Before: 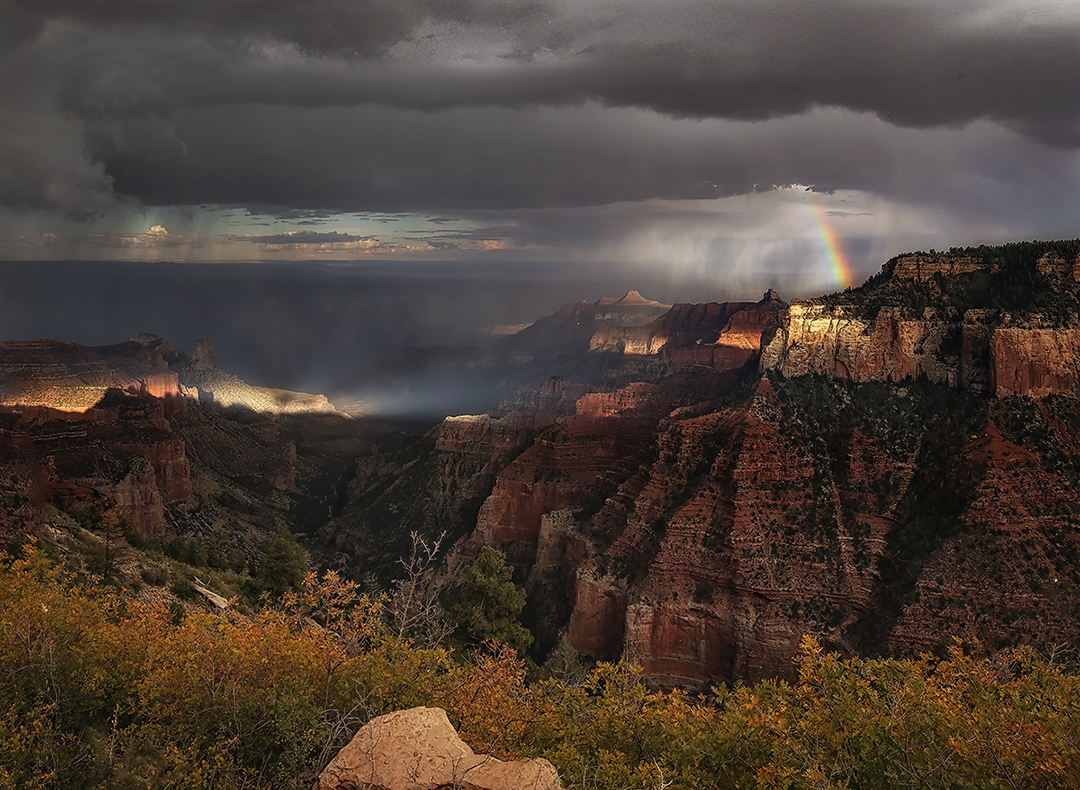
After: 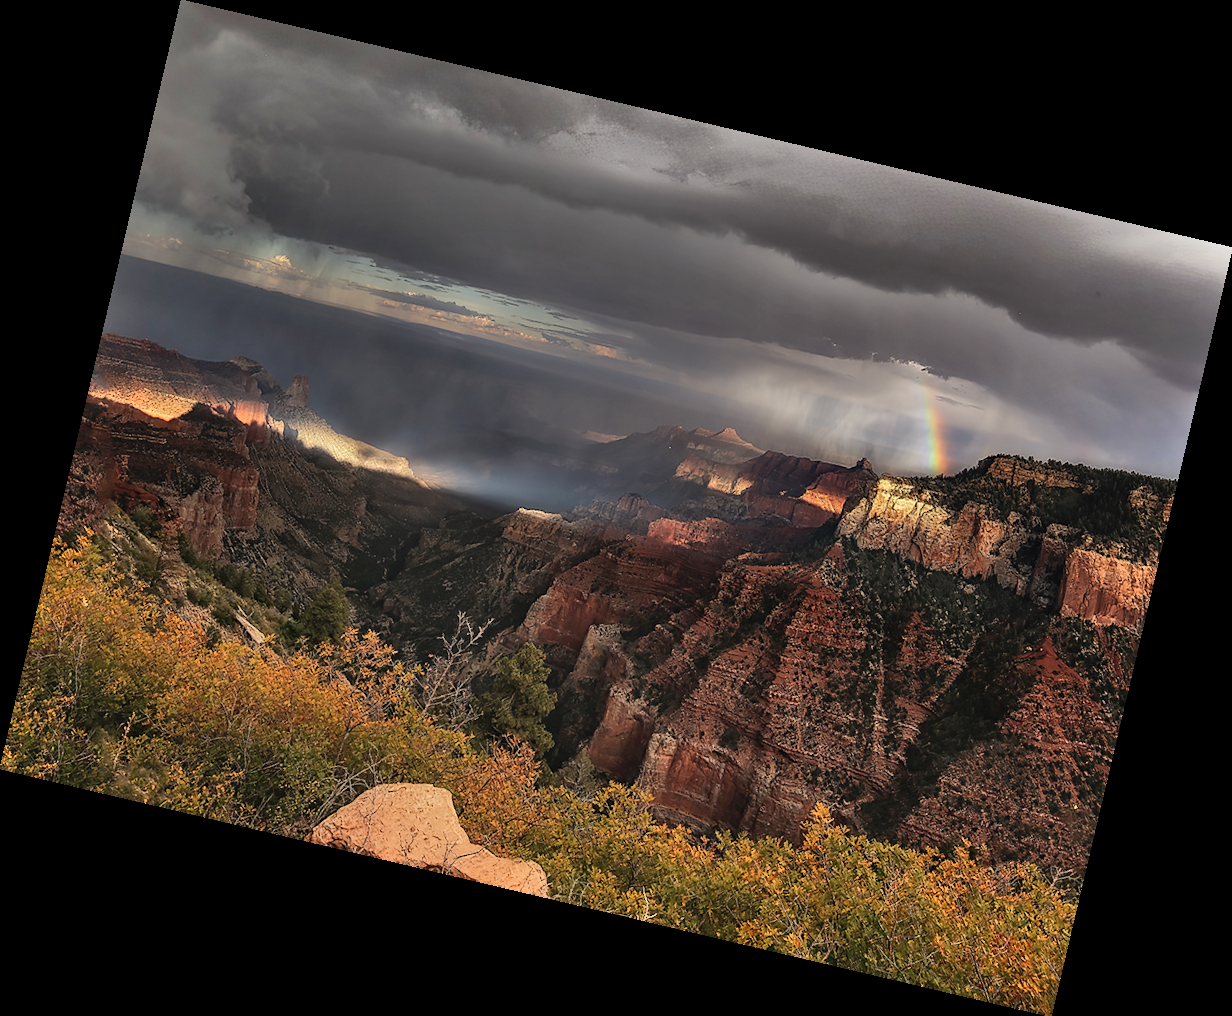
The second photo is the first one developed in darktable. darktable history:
shadows and highlights: shadows 52.34, highlights -28.23, soften with gaussian
rotate and perspective: rotation 13.27°, automatic cropping off
